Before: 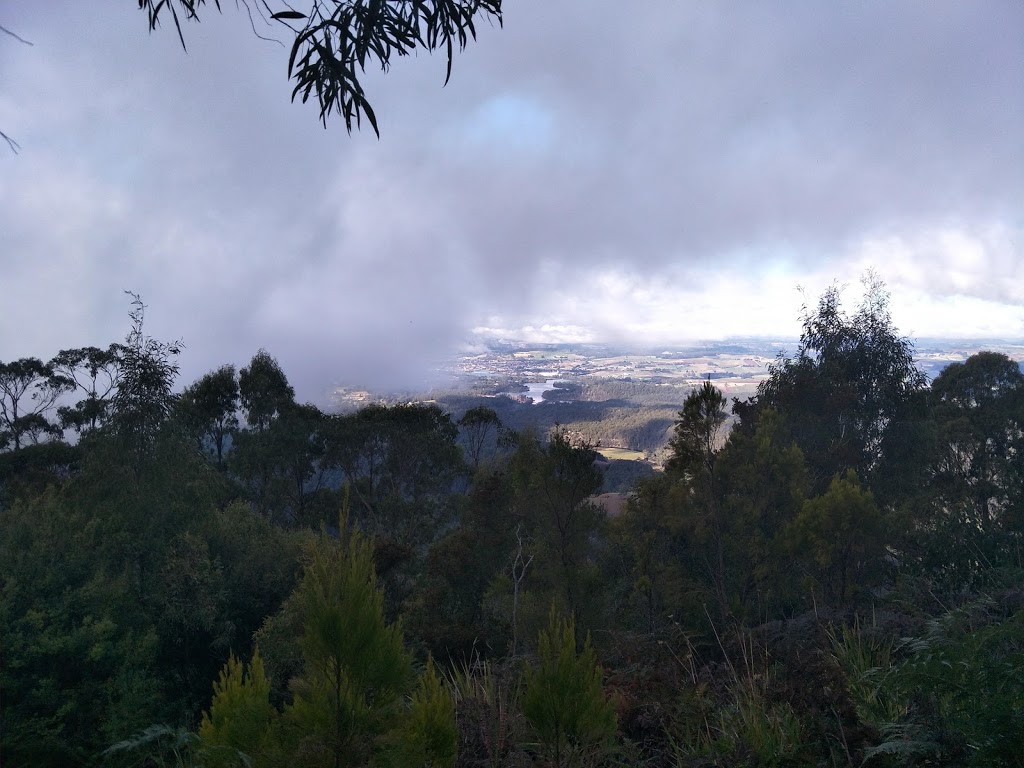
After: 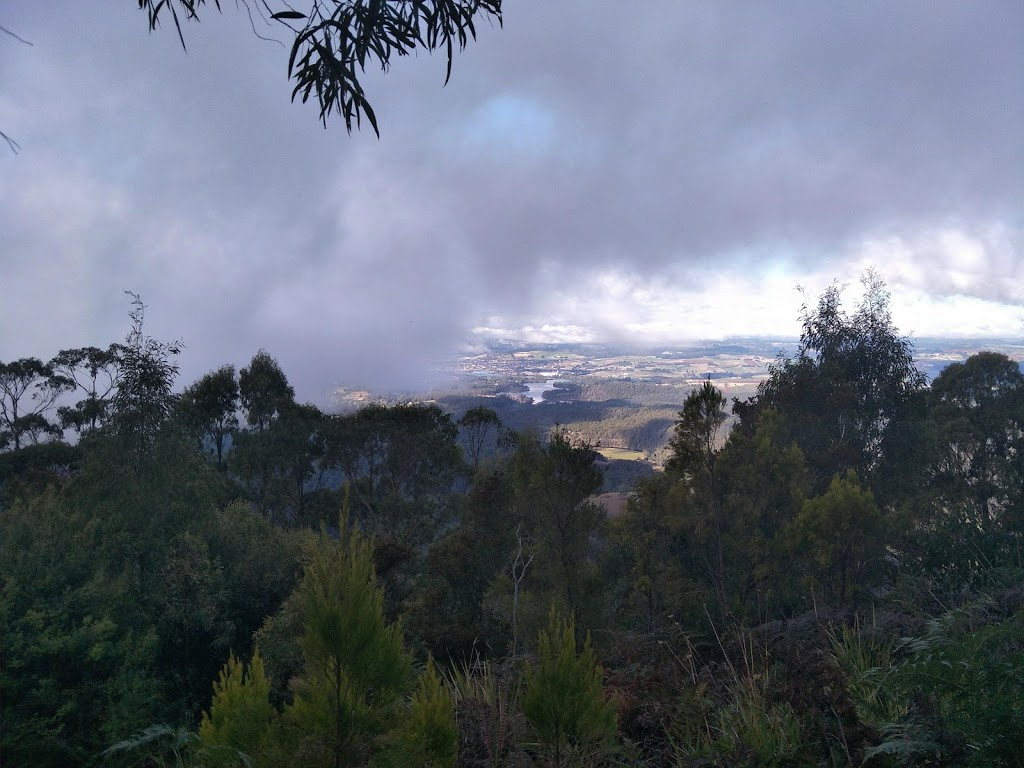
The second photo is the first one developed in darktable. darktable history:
shadows and highlights: shadows 29.95
